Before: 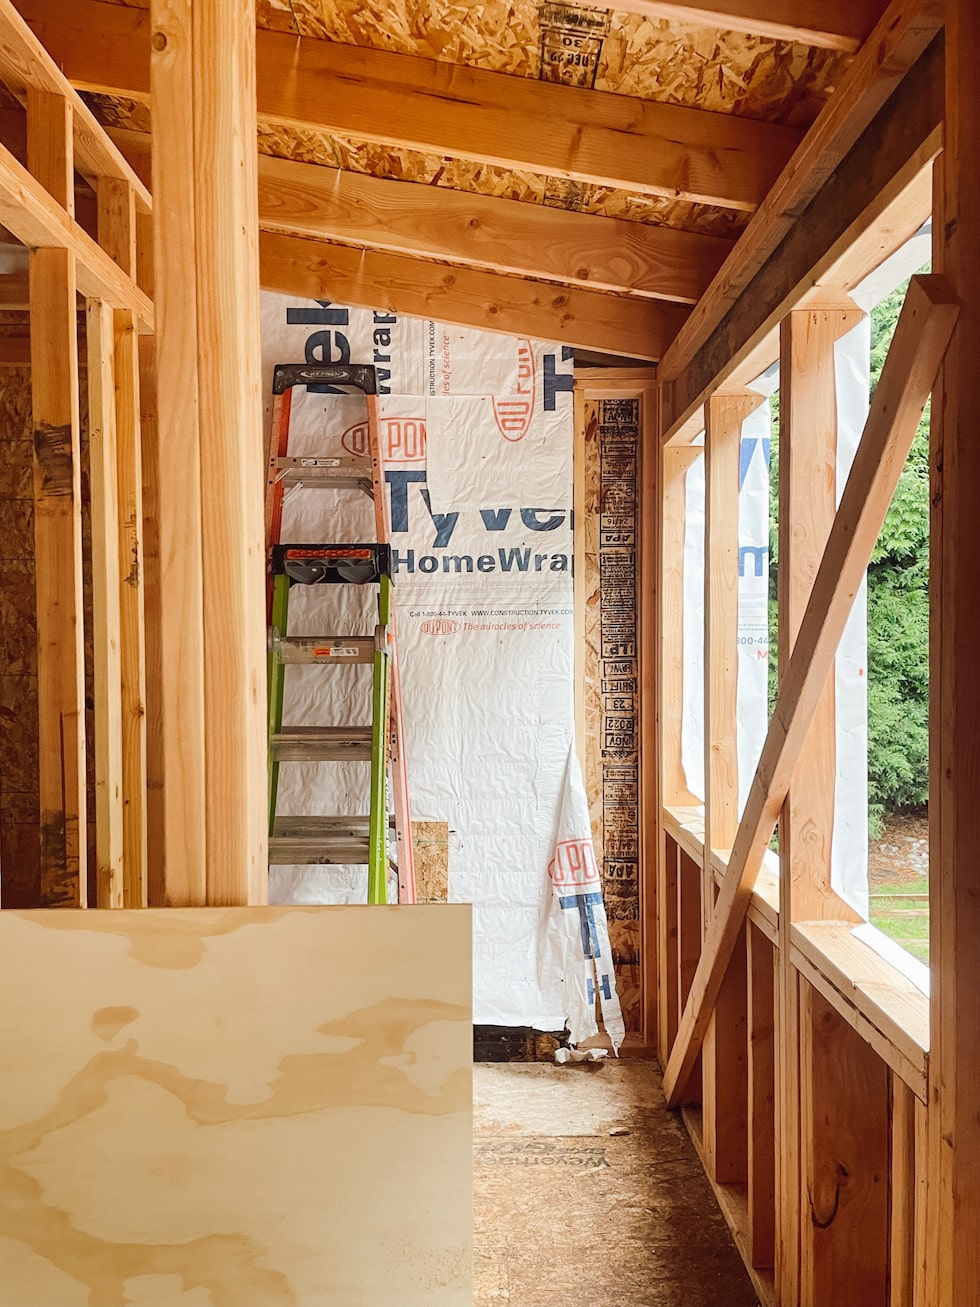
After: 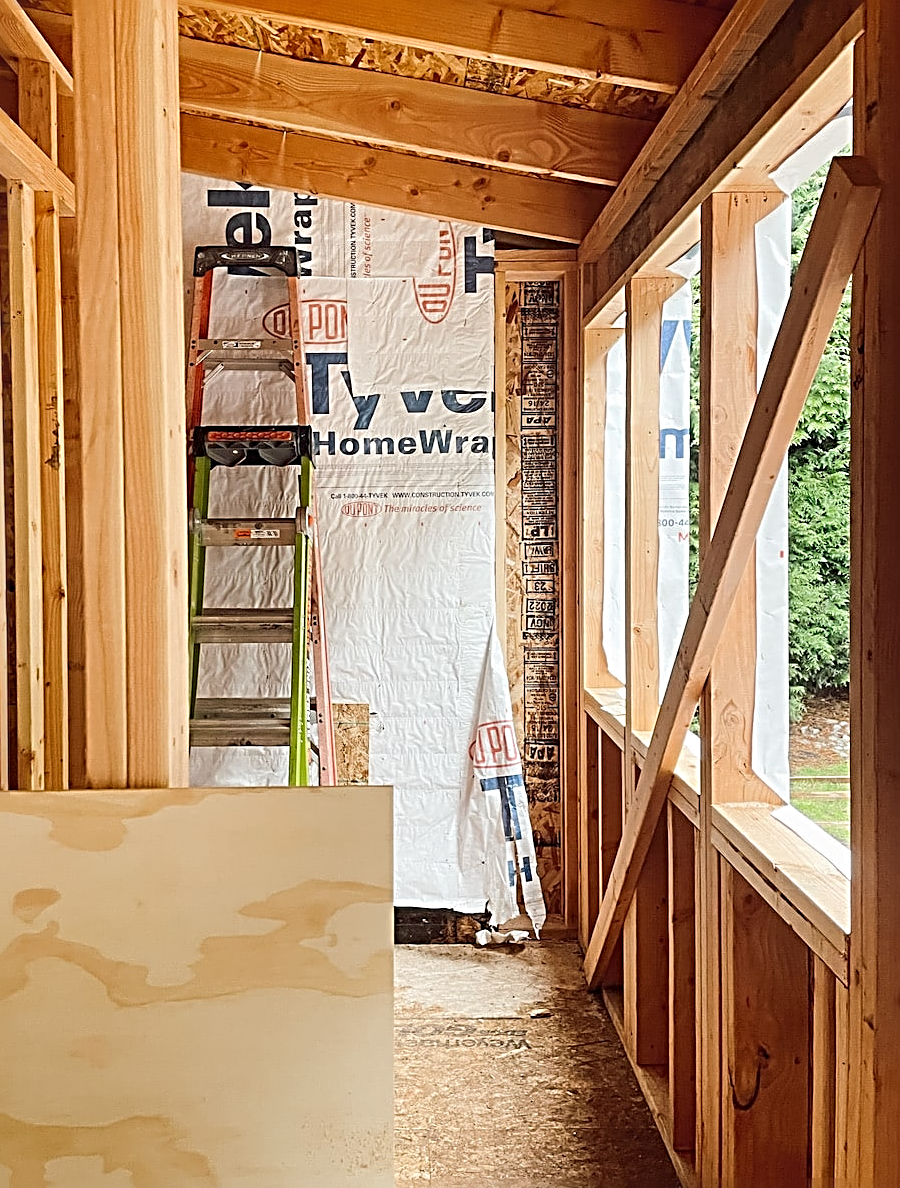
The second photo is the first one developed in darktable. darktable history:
crop and rotate: left 8.112%, top 9.044%
sharpen: radius 3.712, amount 0.928
